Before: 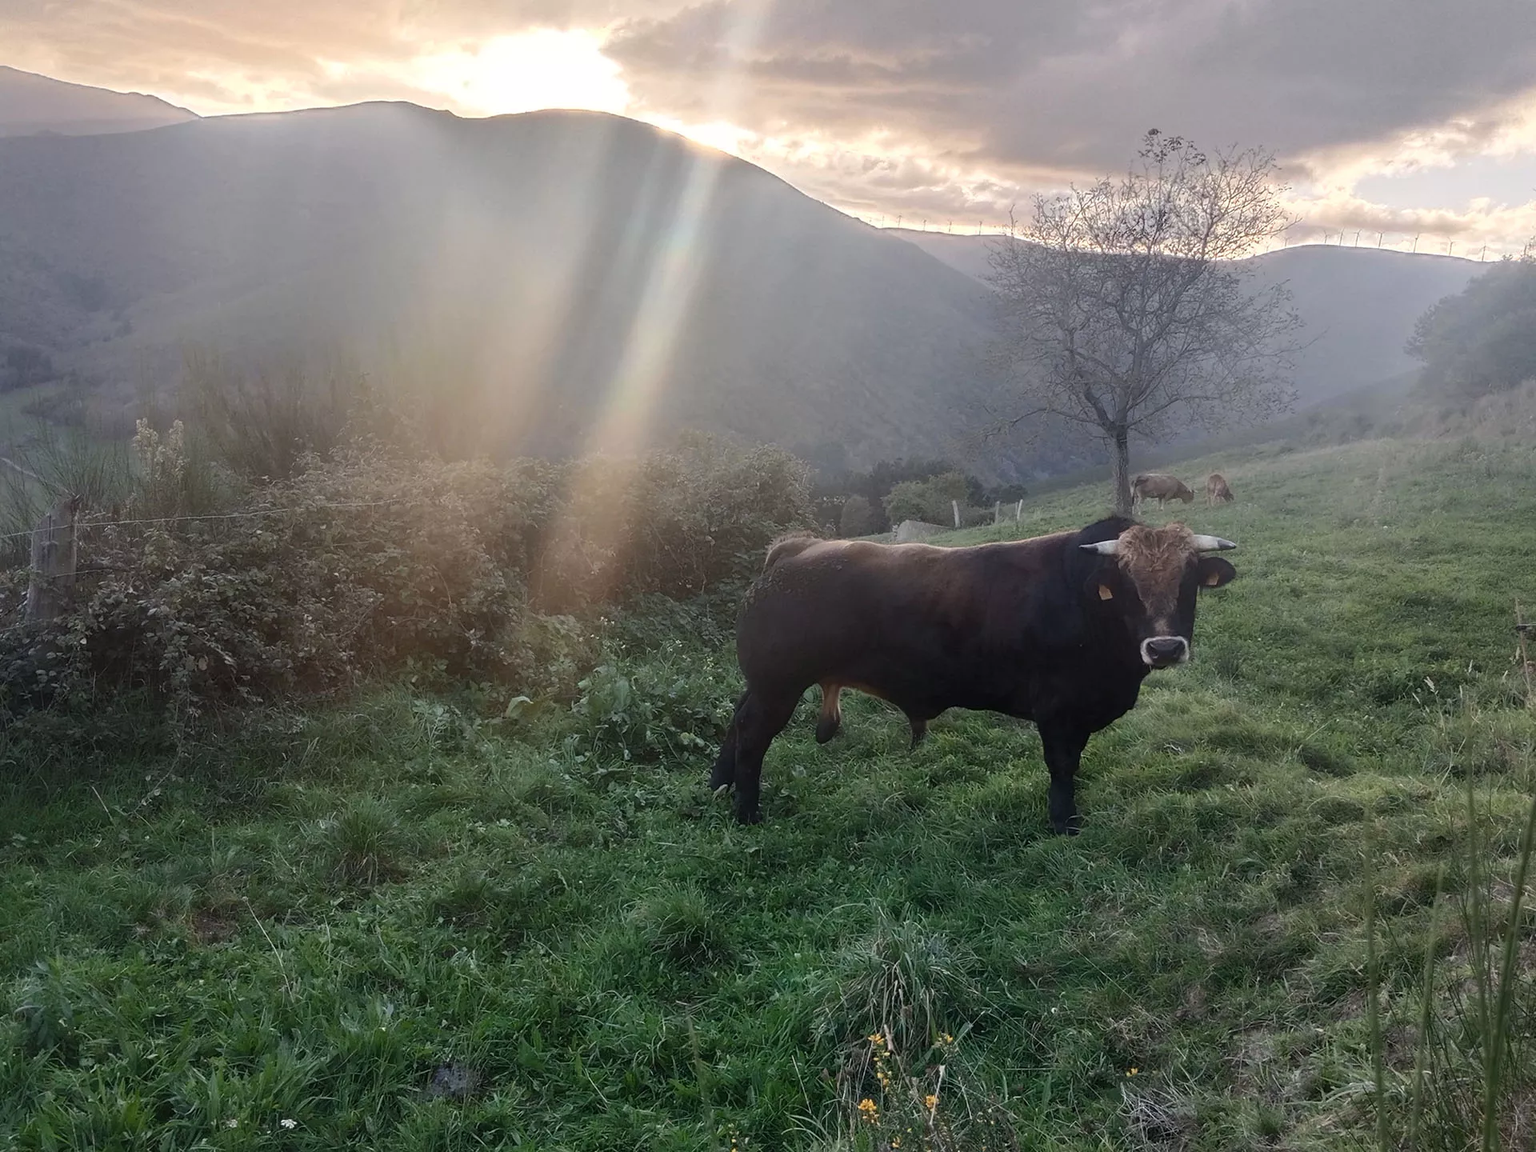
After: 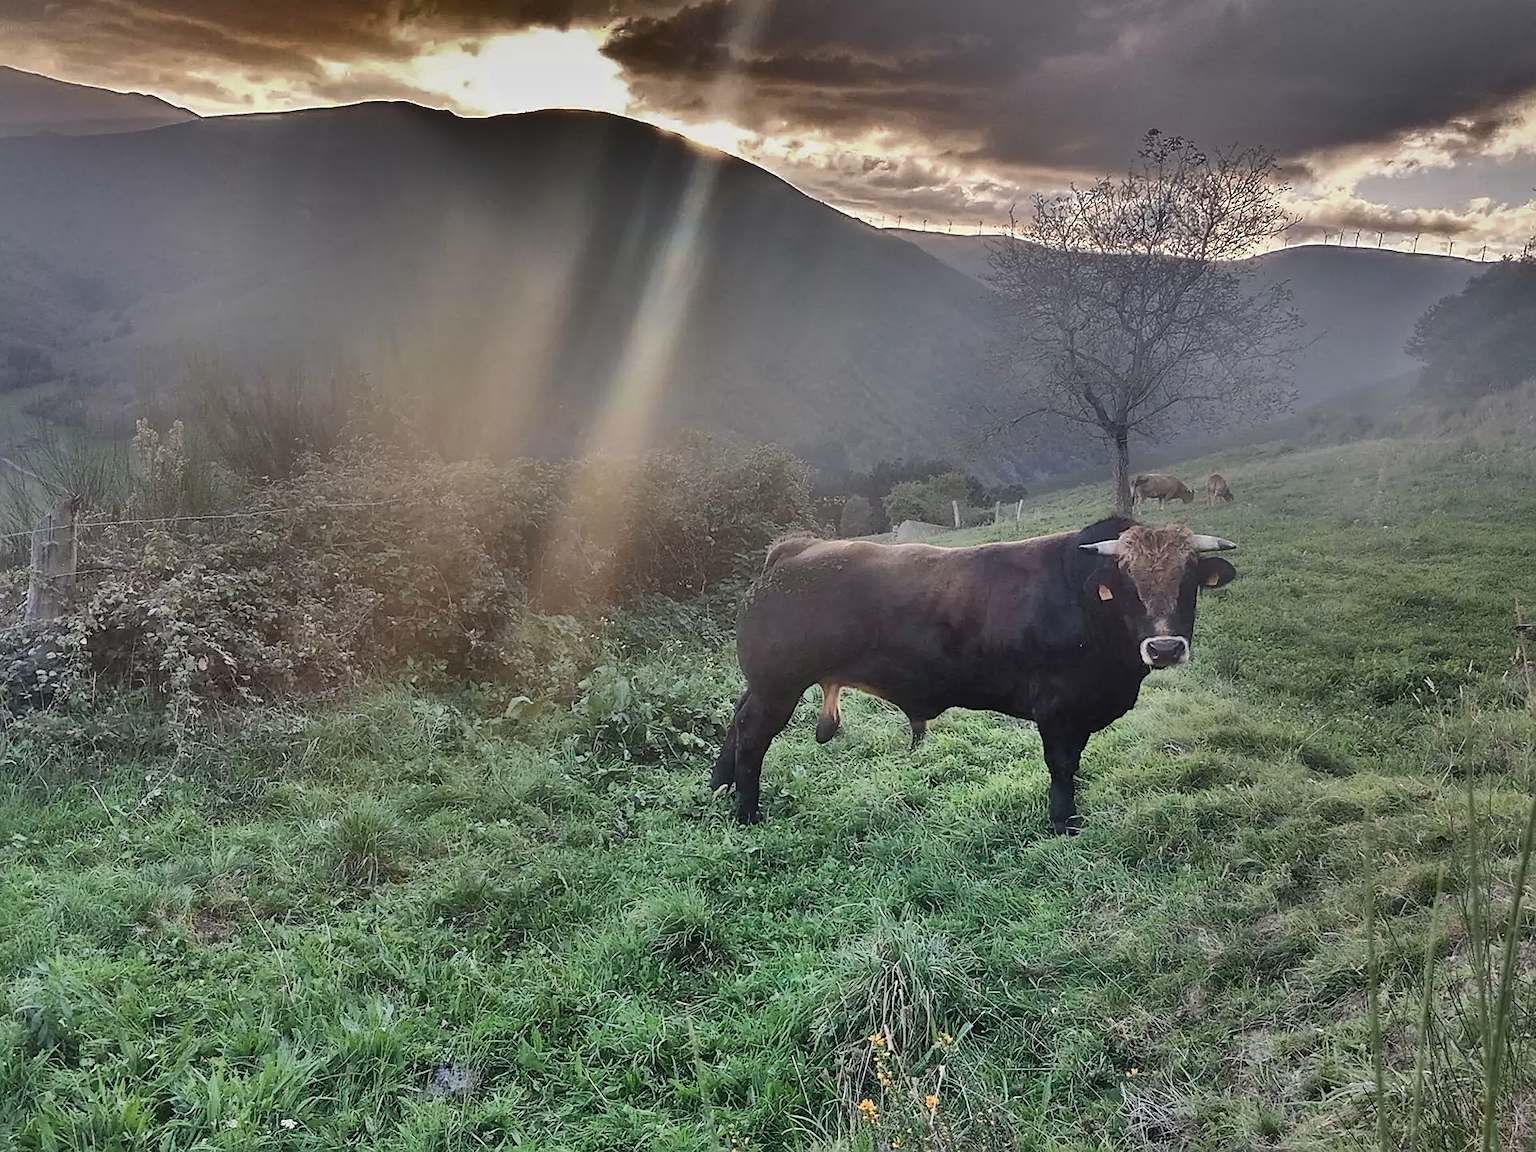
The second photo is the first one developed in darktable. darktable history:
sharpen: on, module defaults
shadows and highlights: radius 122.84, shadows 98.35, white point adjustment -3.13, highlights -99.57, soften with gaussian
